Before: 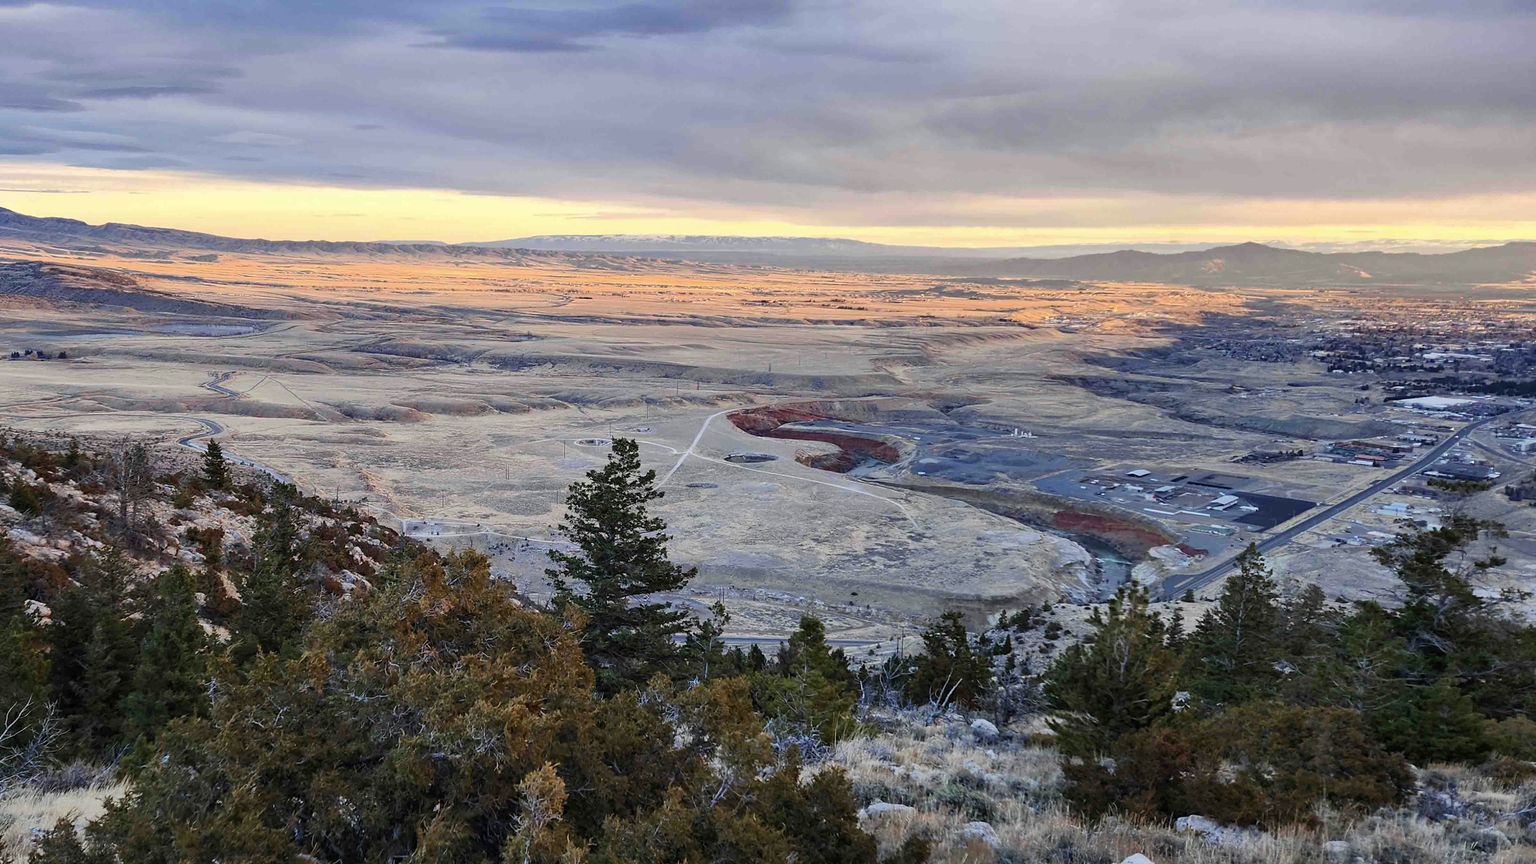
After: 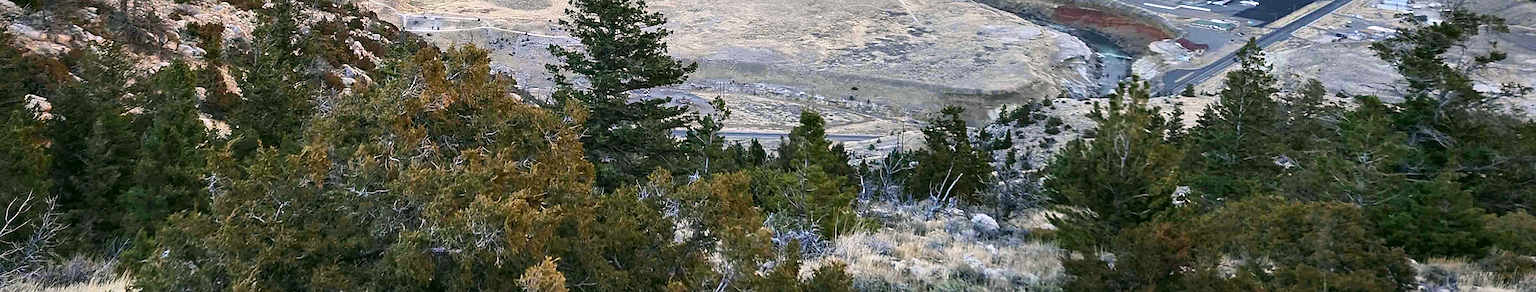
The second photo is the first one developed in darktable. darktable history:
vignetting: saturation -0.023, dithering 8-bit output
sharpen: on, module defaults
color correction: highlights a* 4.26, highlights b* 4.97, shadows a* -7.09, shadows b* 4.6
crop and rotate: top 58.53%, bottom 7.591%
exposure: black level correction 0, exposure 0.691 EV, compensate highlight preservation false
